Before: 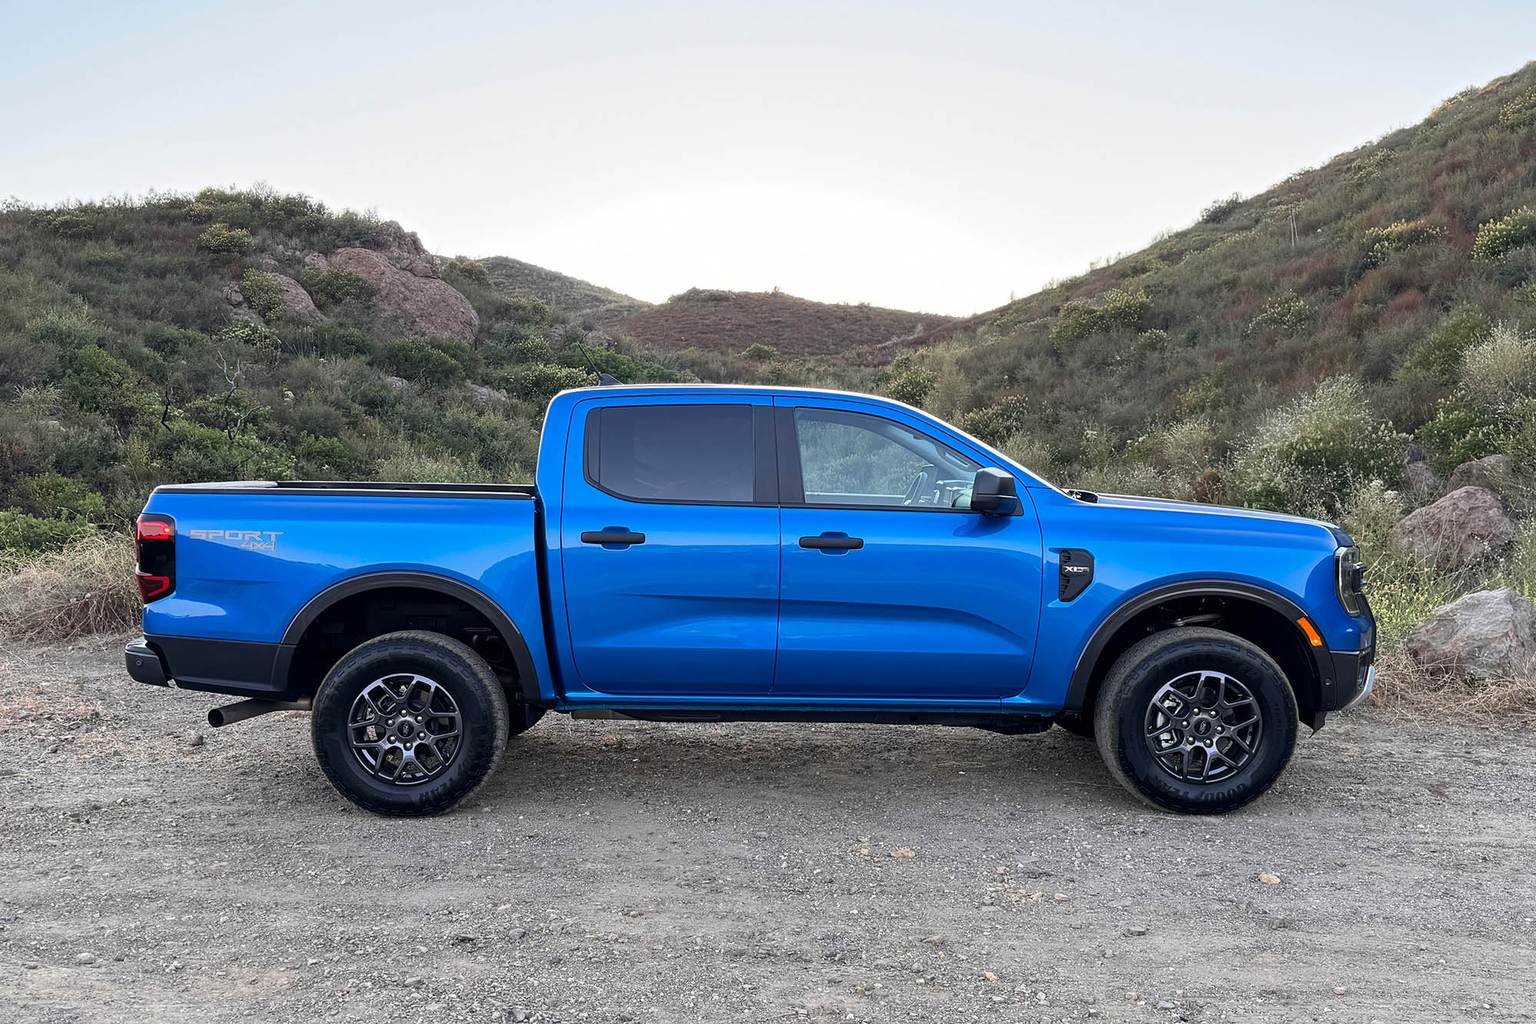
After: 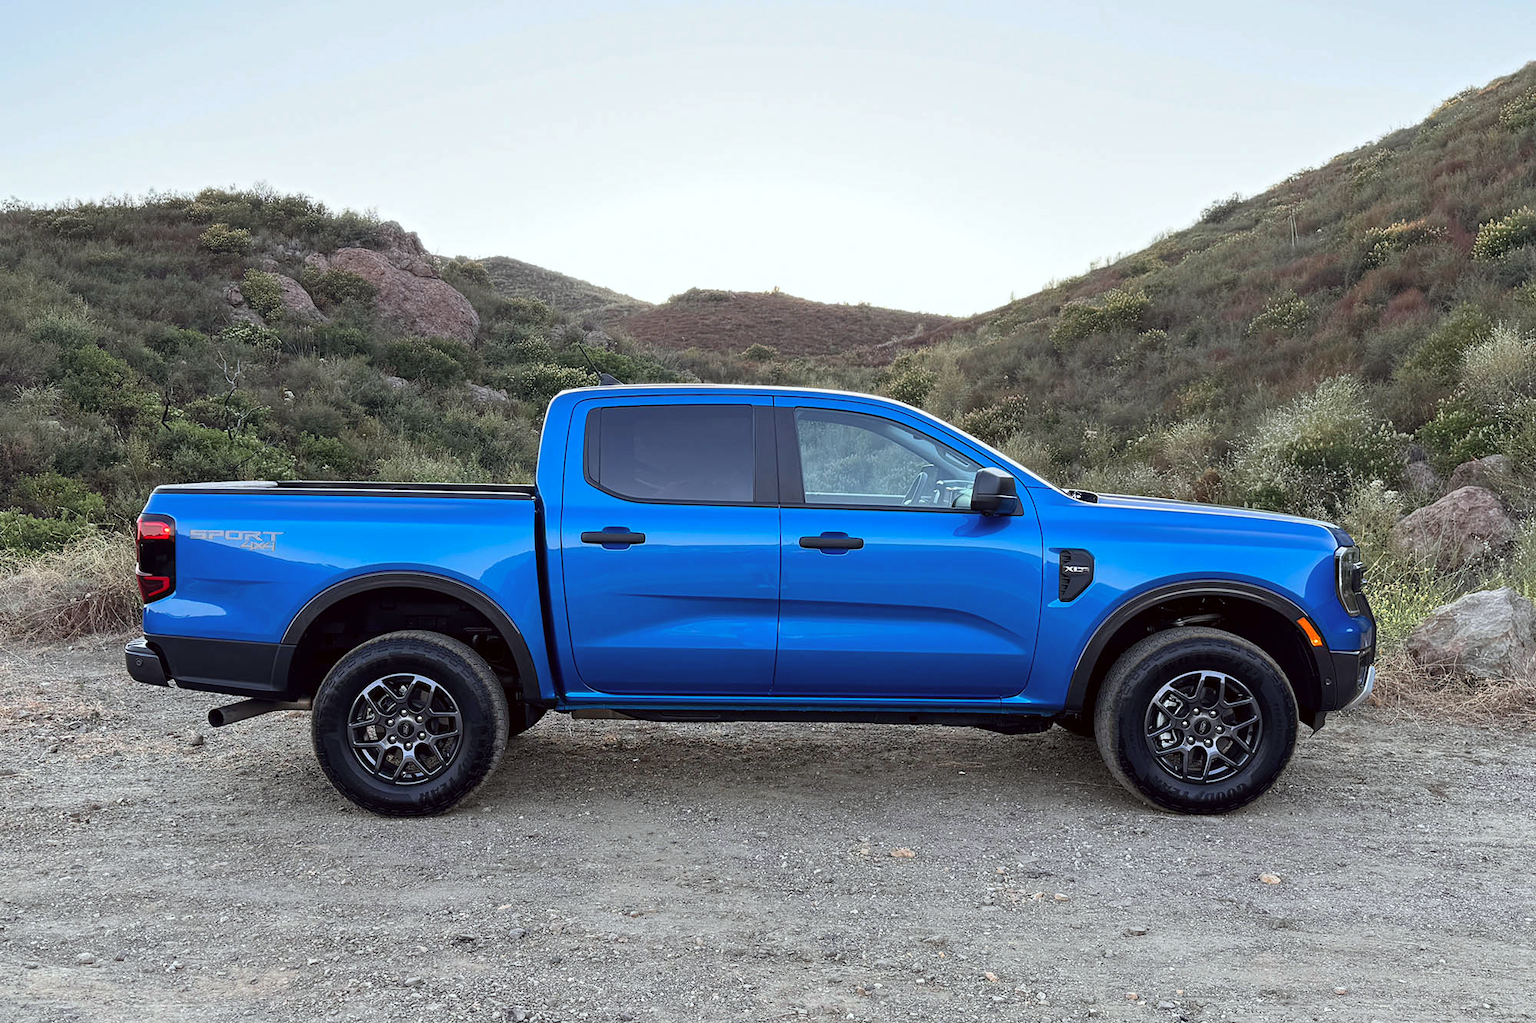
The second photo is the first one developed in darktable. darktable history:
color correction: highlights a* -2.86, highlights b* -2.31, shadows a* 2.54, shadows b* 2.76
